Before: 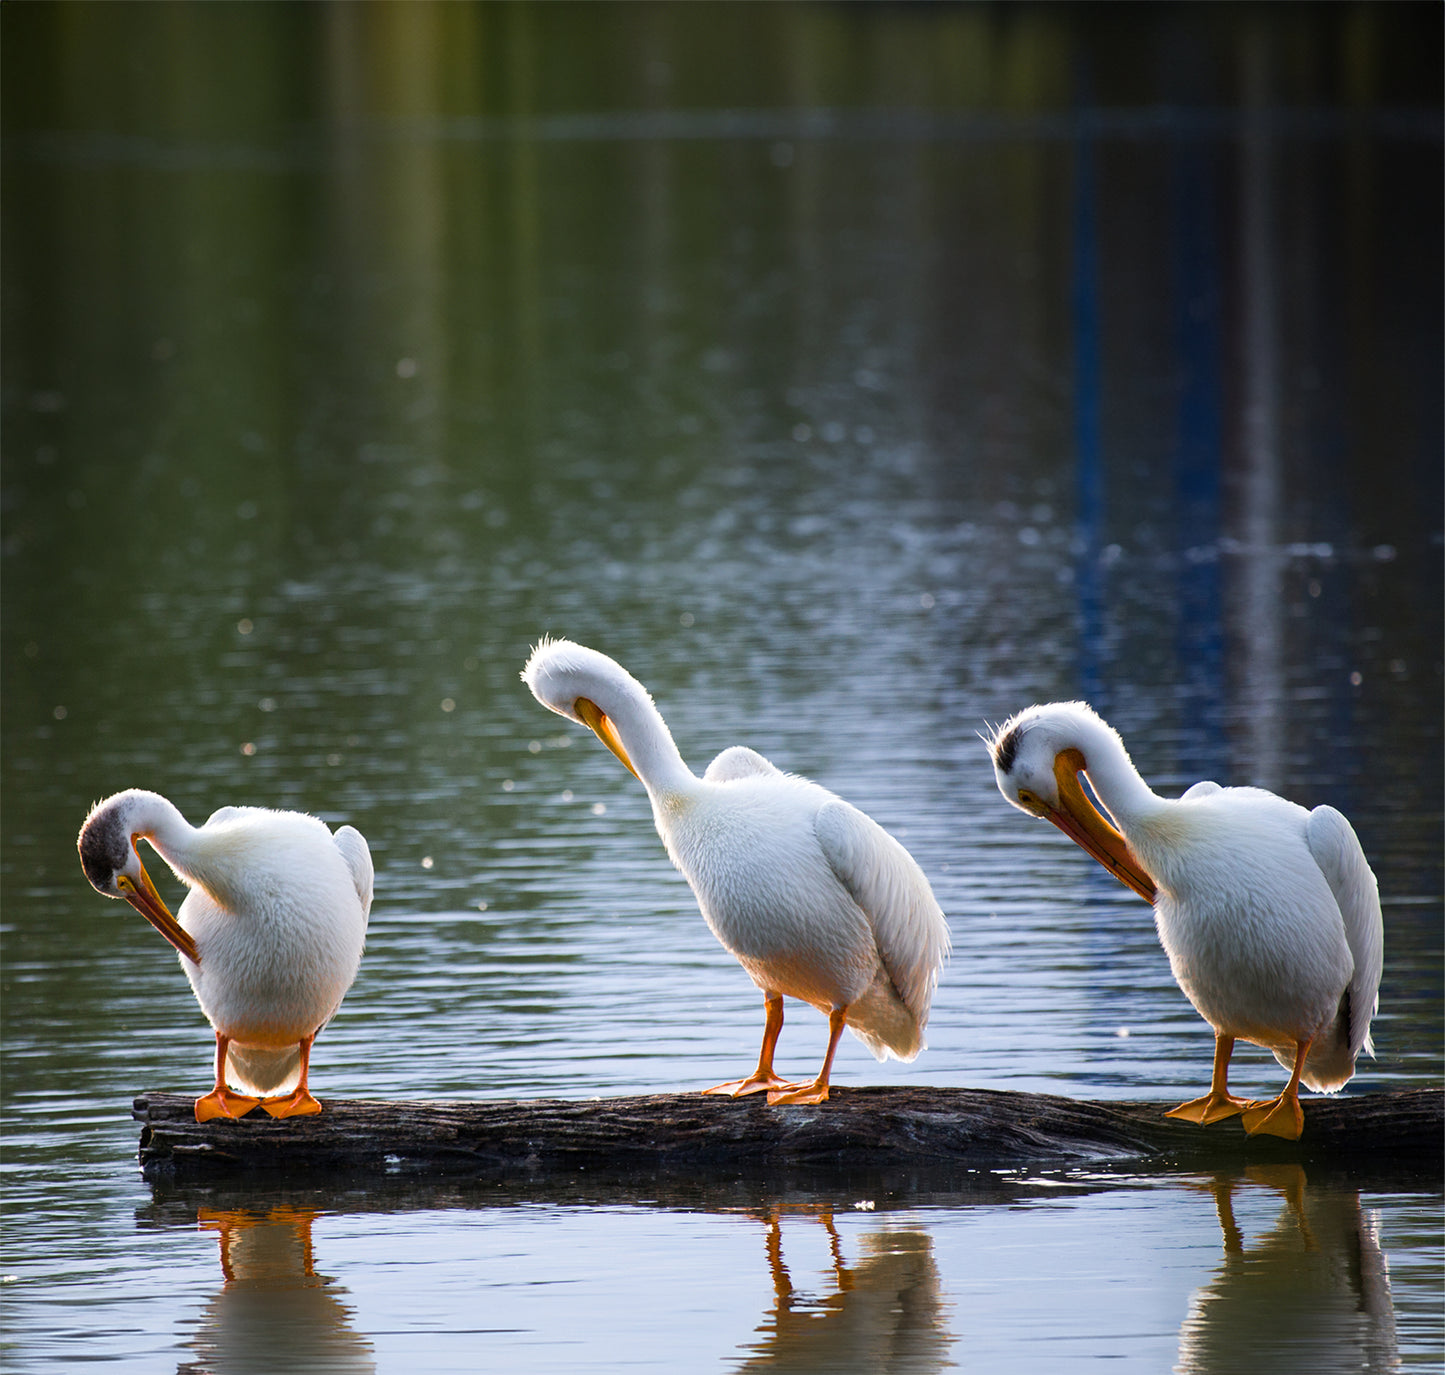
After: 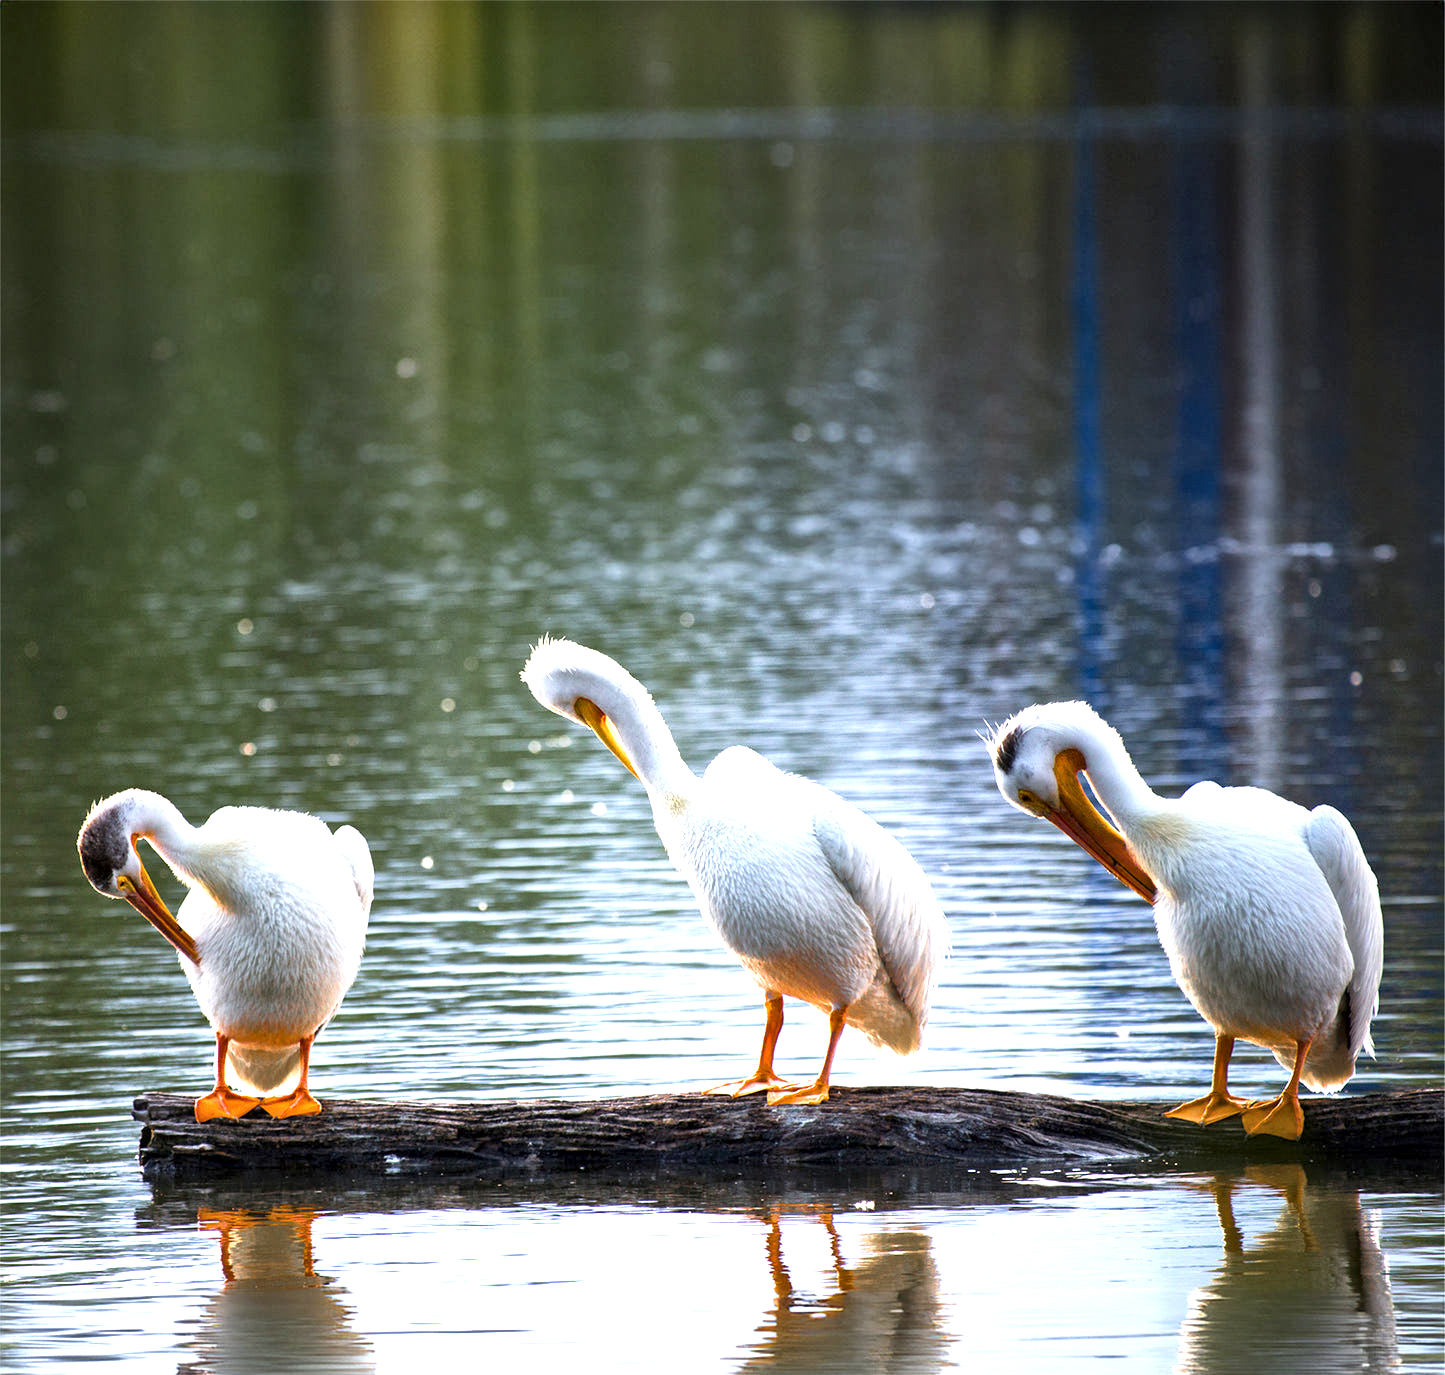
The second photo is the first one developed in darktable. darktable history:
local contrast: mode bilateral grid, contrast 20, coarseness 20, detail 150%, midtone range 0.2
exposure: exposure 1.001 EV, compensate highlight preservation false
